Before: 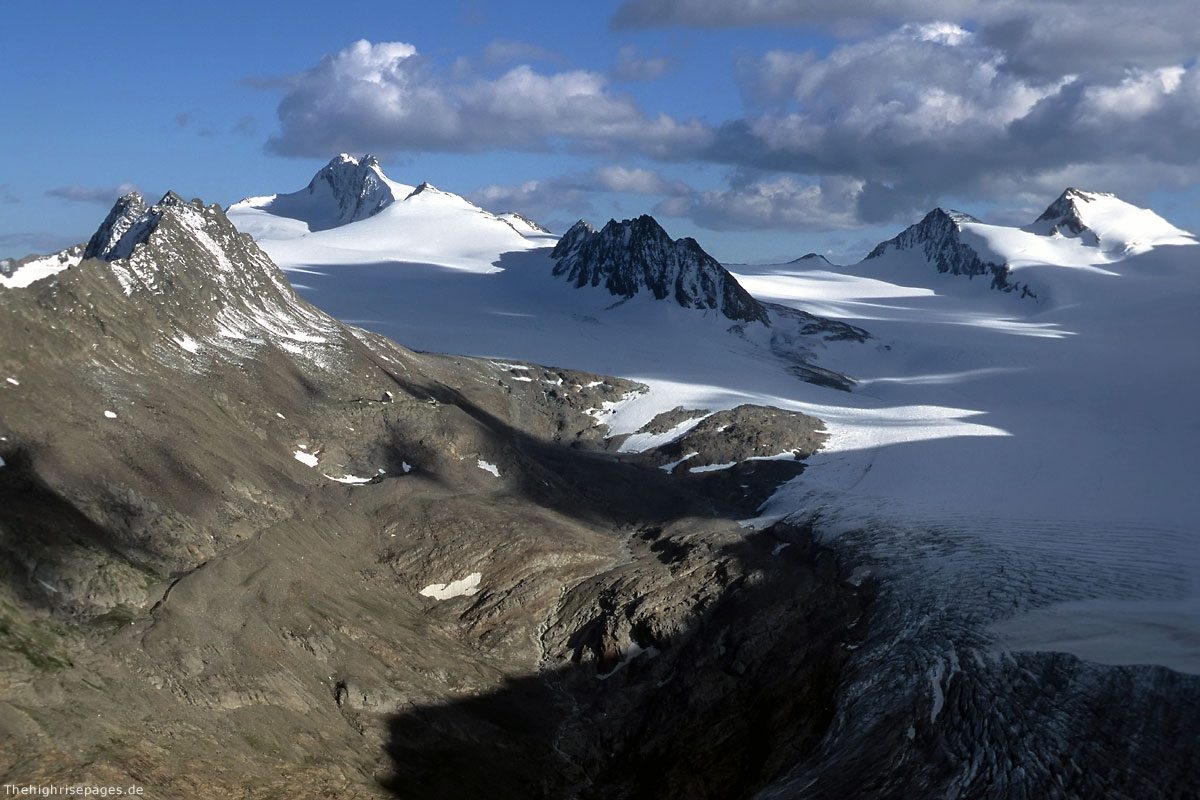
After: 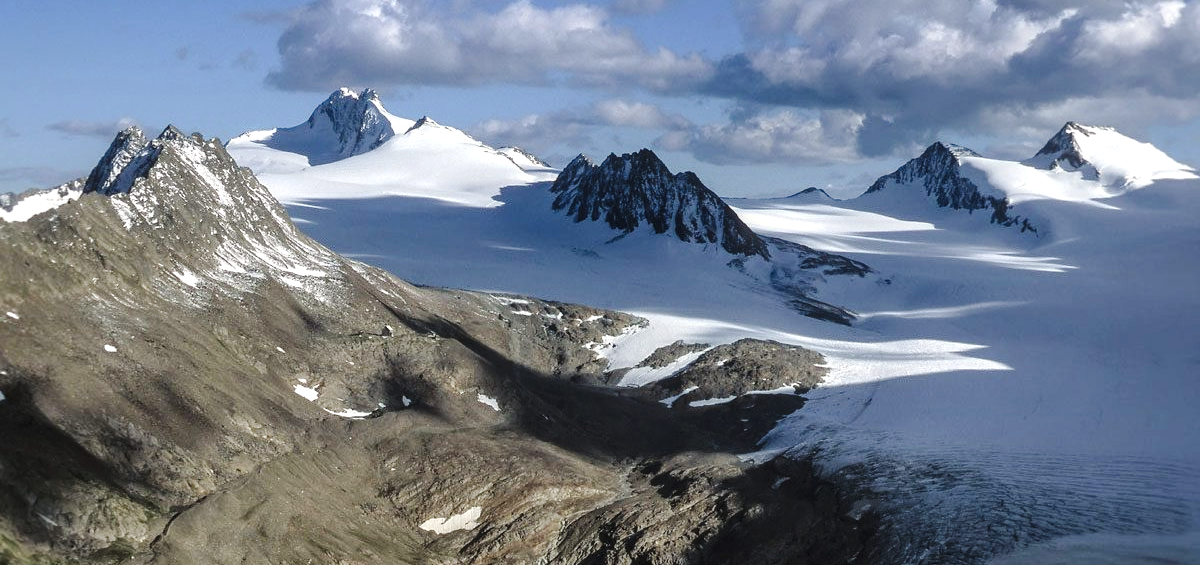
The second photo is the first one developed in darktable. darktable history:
crop and rotate: top 8.293%, bottom 20.996%
local contrast: detail 130%
tone curve: curves: ch0 [(0, 0) (0.003, 0.06) (0.011, 0.071) (0.025, 0.085) (0.044, 0.104) (0.069, 0.123) (0.1, 0.146) (0.136, 0.167) (0.177, 0.205) (0.224, 0.248) (0.277, 0.309) (0.335, 0.384) (0.399, 0.467) (0.468, 0.553) (0.543, 0.633) (0.623, 0.698) (0.709, 0.769) (0.801, 0.841) (0.898, 0.912) (1, 1)], preserve colors none
